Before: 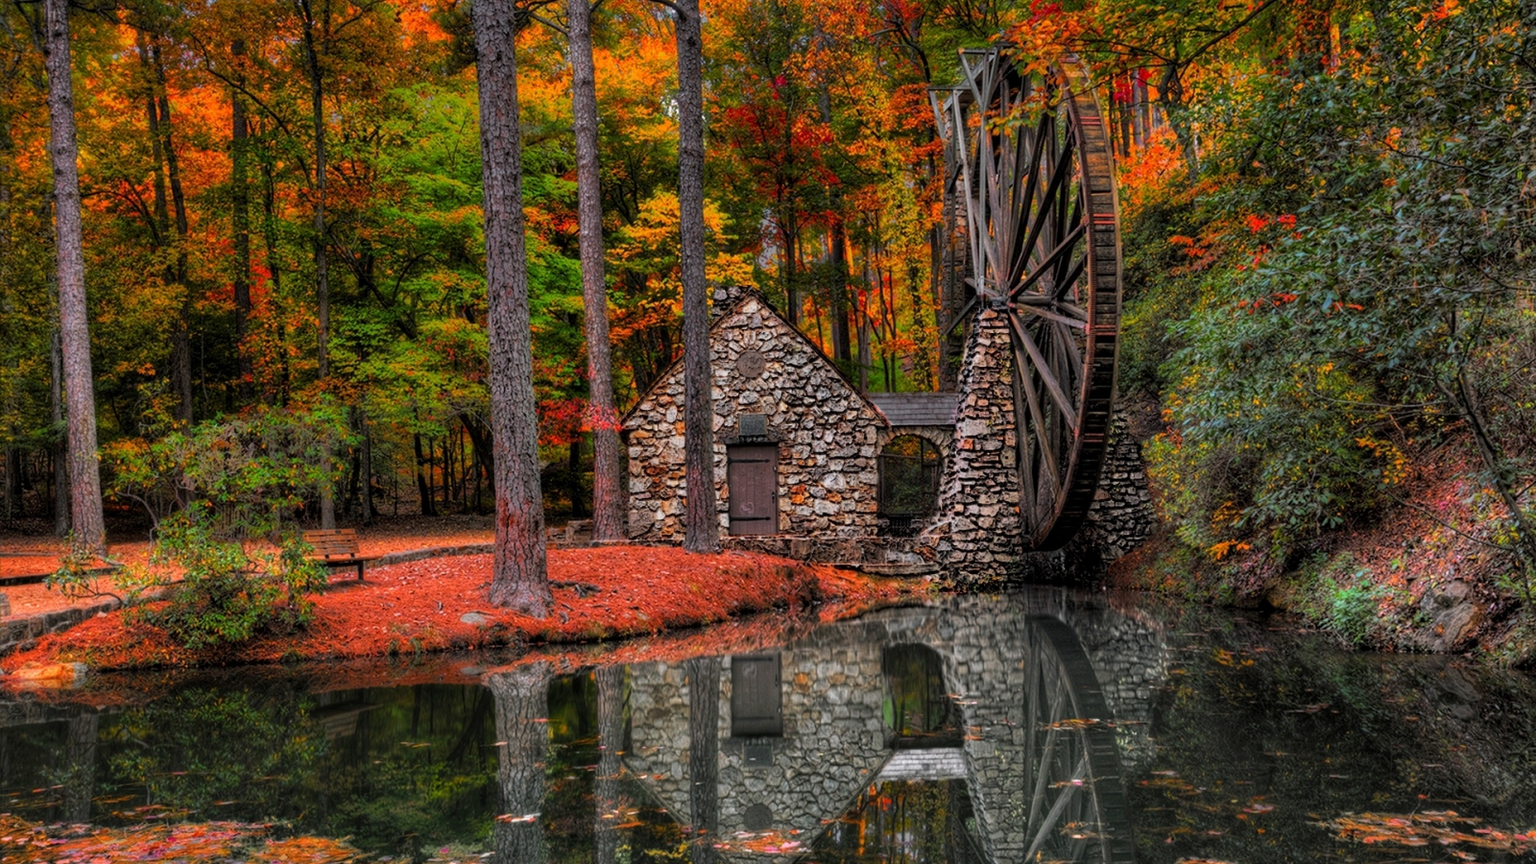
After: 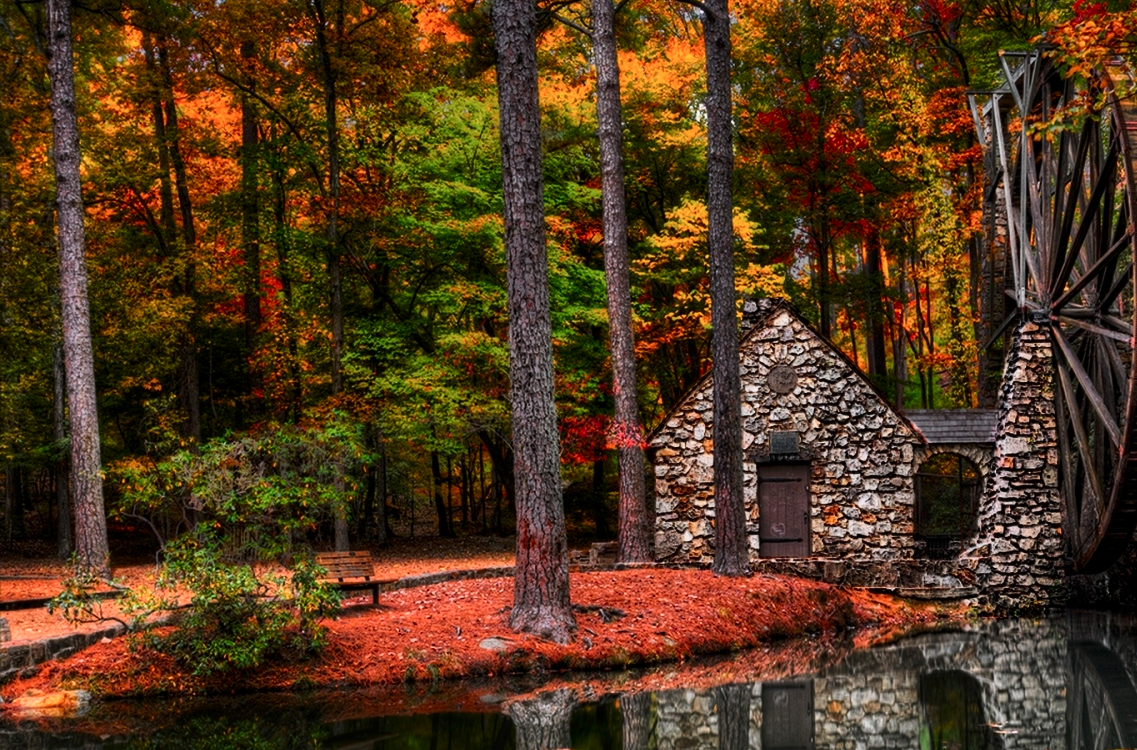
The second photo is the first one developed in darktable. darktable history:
crop: right 28.885%, bottom 16.626%
contrast brightness saturation: contrast 0.28
